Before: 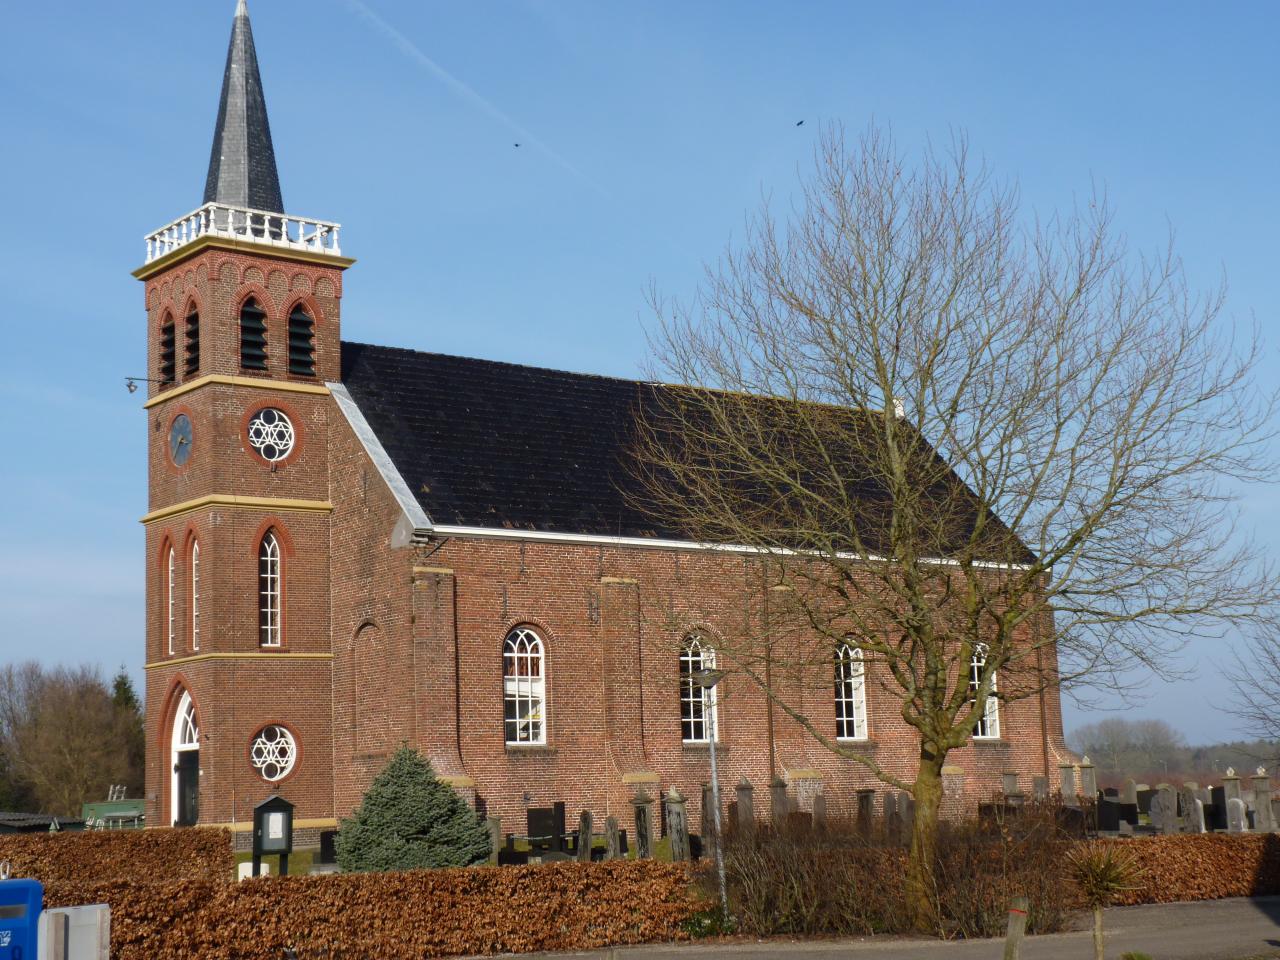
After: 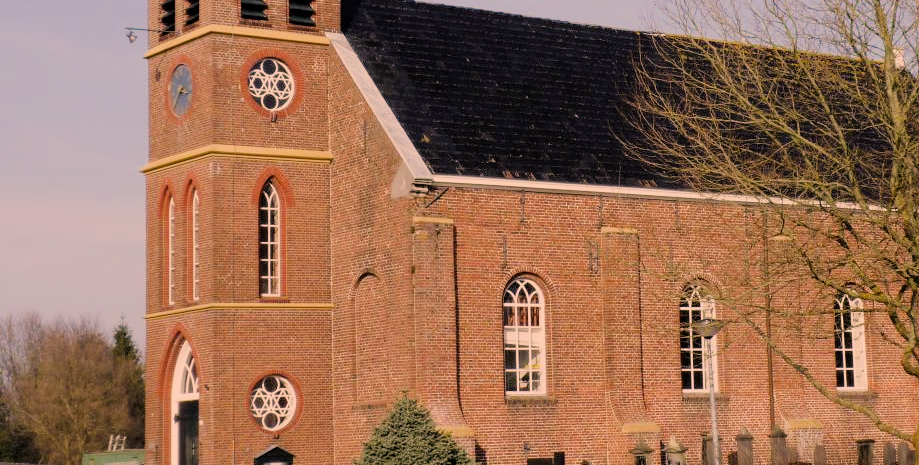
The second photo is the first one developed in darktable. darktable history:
color correction: highlights a* 17.53, highlights b* 18.97
crop: top 36.482%, right 28.142%, bottom 14.982%
filmic rgb: black relative exposure -6.18 EV, white relative exposure 6.94 EV, hardness 2.26
exposure: black level correction 0, exposure 0.696 EV, compensate highlight preservation false
